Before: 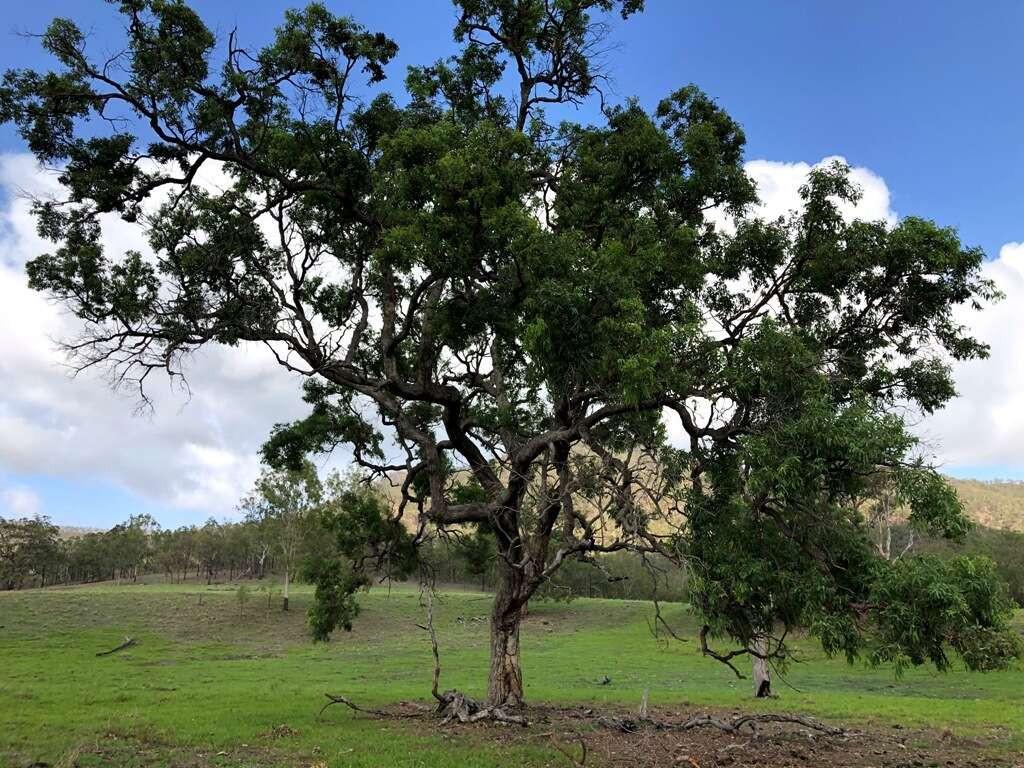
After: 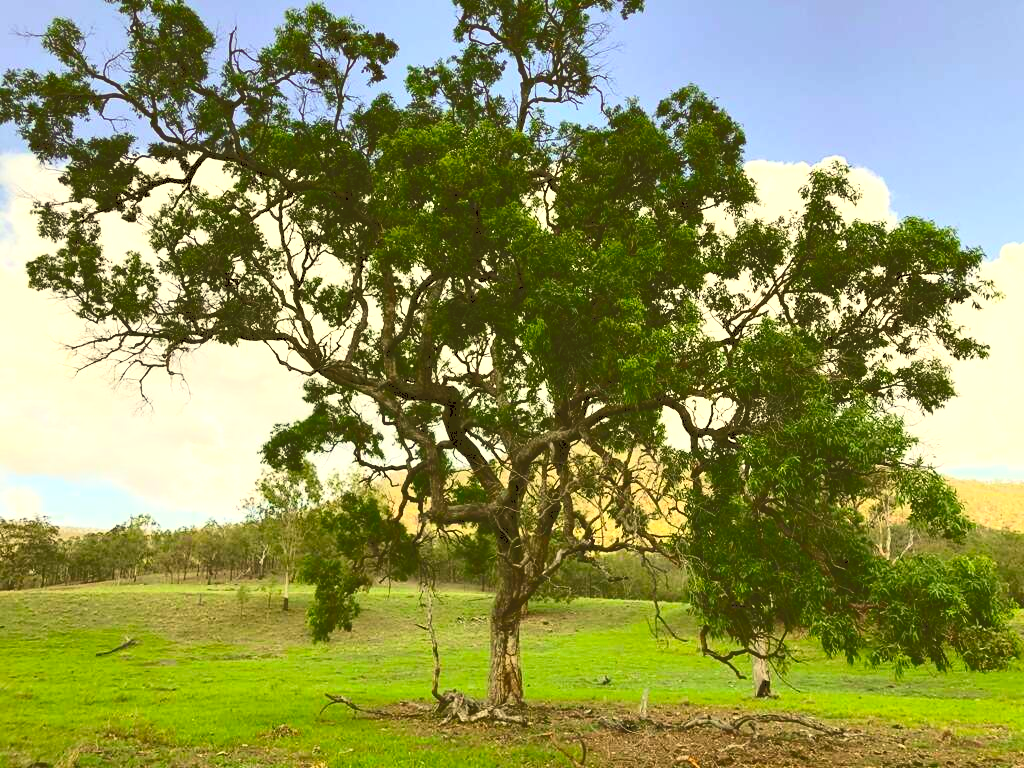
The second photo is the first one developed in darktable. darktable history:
color correction: highlights a* 0.121, highlights b* 29.29, shadows a* -0.314, shadows b* 21.56
exposure: exposure 0.562 EV, compensate exposure bias true, compensate highlight preservation false
tone curve: curves: ch0 [(0, 0) (0.003, 0.203) (0.011, 0.203) (0.025, 0.21) (0.044, 0.22) (0.069, 0.231) (0.1, 0.243) (0.136, 0.255) (0.177, 0.277) (0.224, 0.305) (0.277, 0.346) (0.335, 0.412) (0.399, 0.492) (0.468, 0.571) (0.543, 0.658) (0.623, 0.75) (0.709, 0.837) (0.801, 0.905) (0.898, 0.955) (1, 1)], color space Lab, independent channels, preserve colors none
